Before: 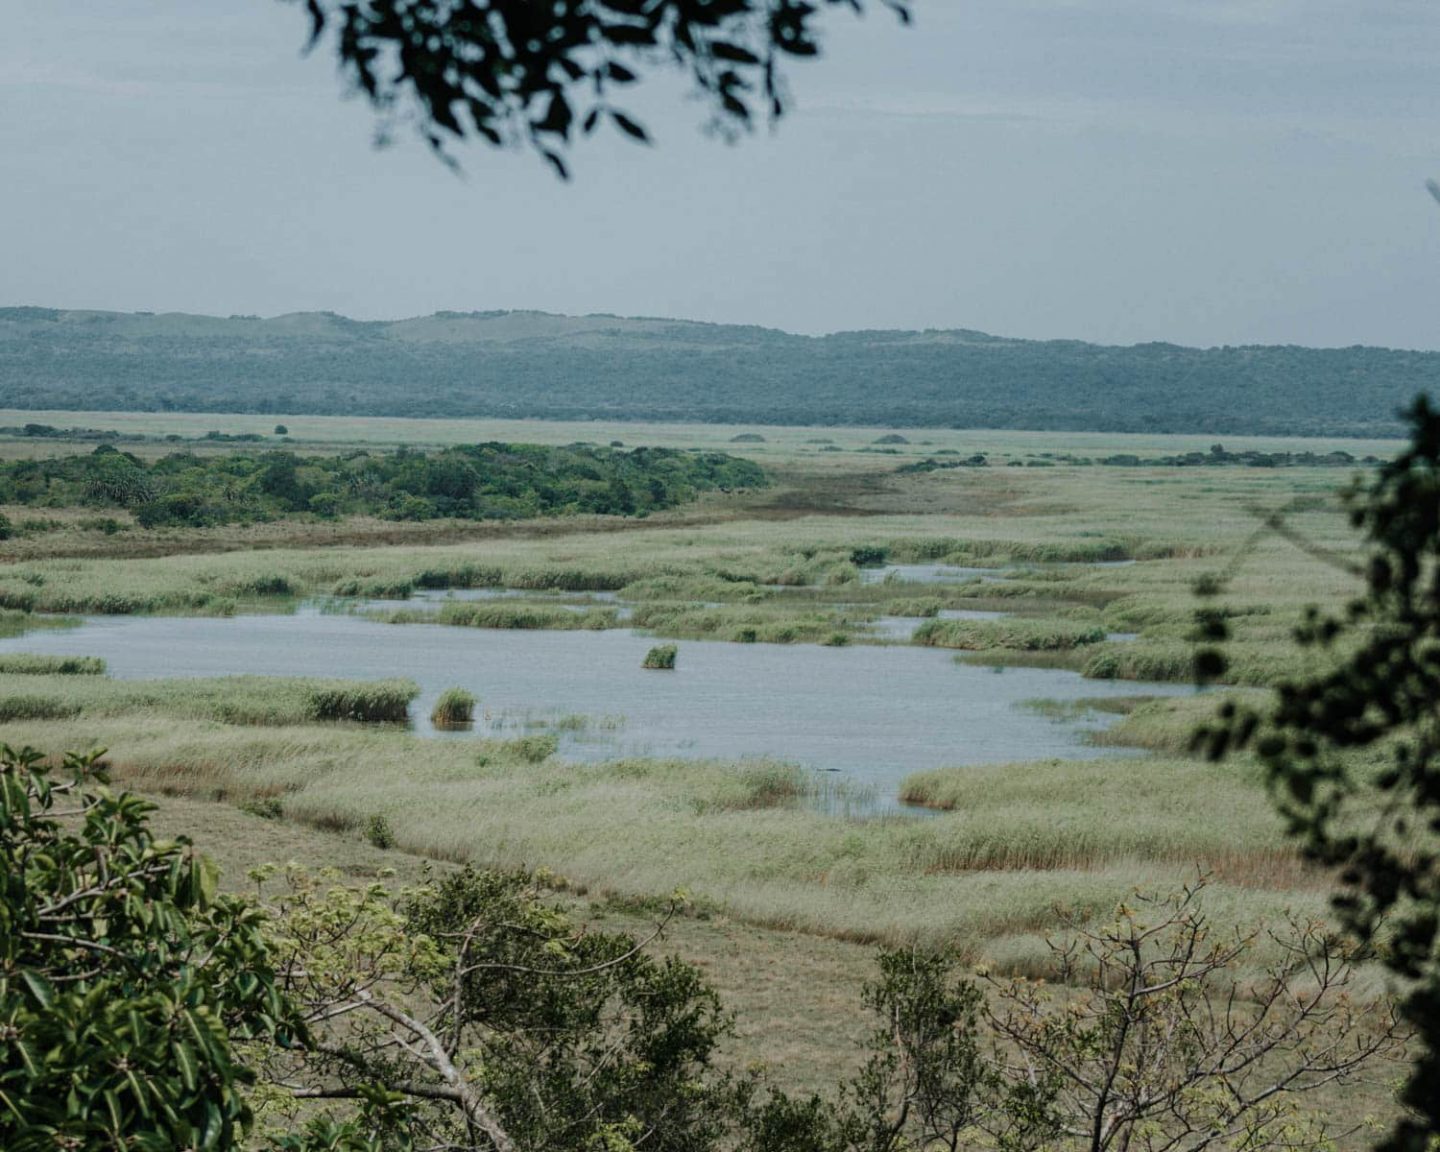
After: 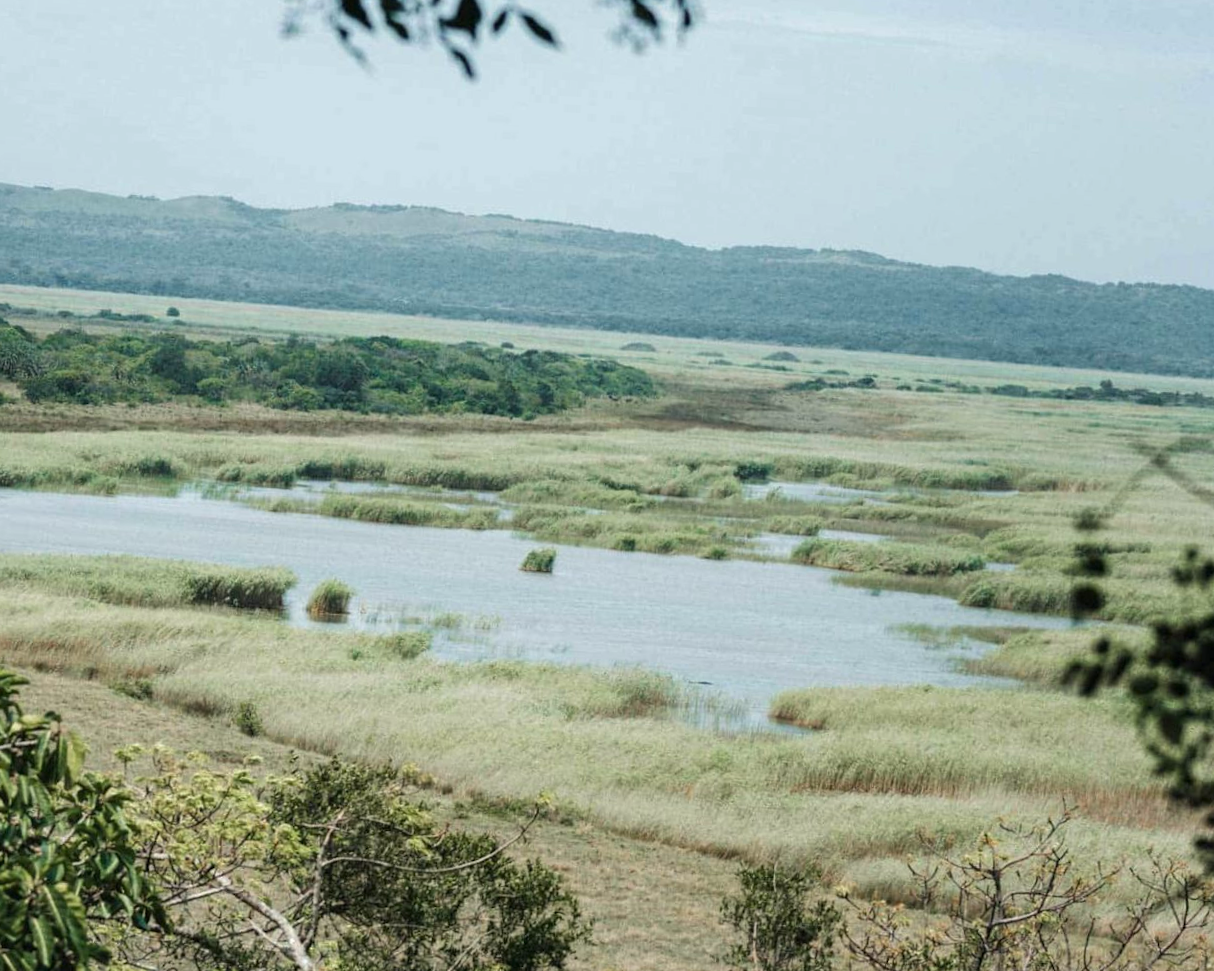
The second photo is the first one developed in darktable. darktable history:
white balance: red 1.009, blue 0.985
crop and rotate: angle -3.27°, left 5.211%, top 5.211%, right 4.607%, bottom 4.607%
exposure: black level correction 0, exposure 0.7 EV, compensate exposure bias true, compensate highlight preservation false
